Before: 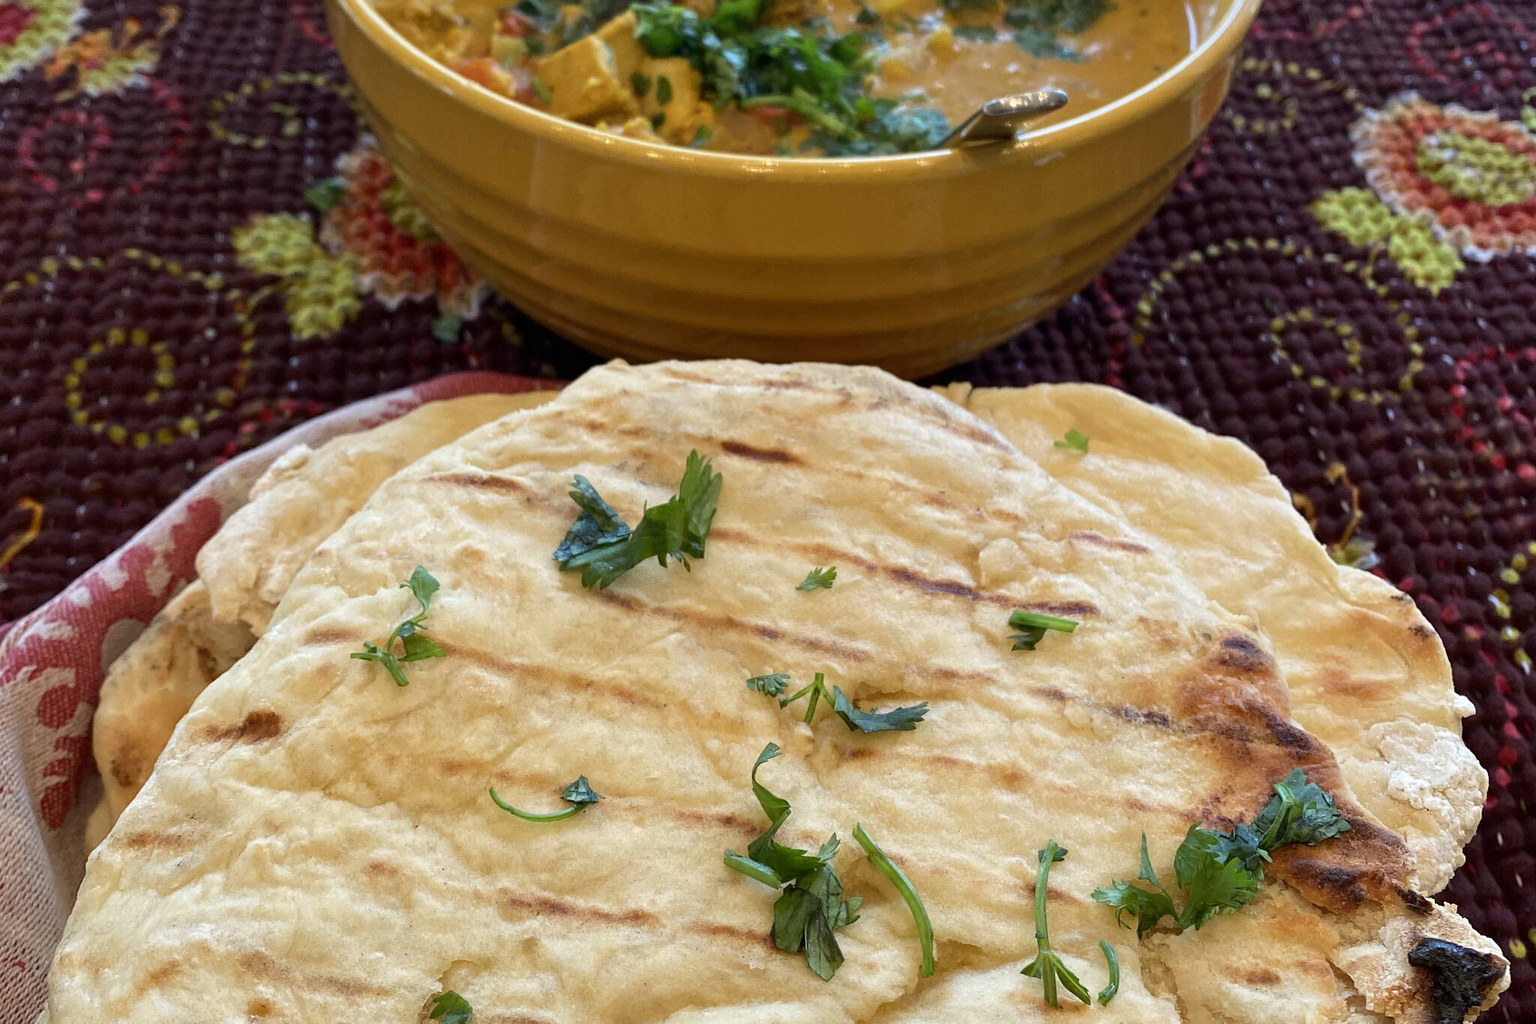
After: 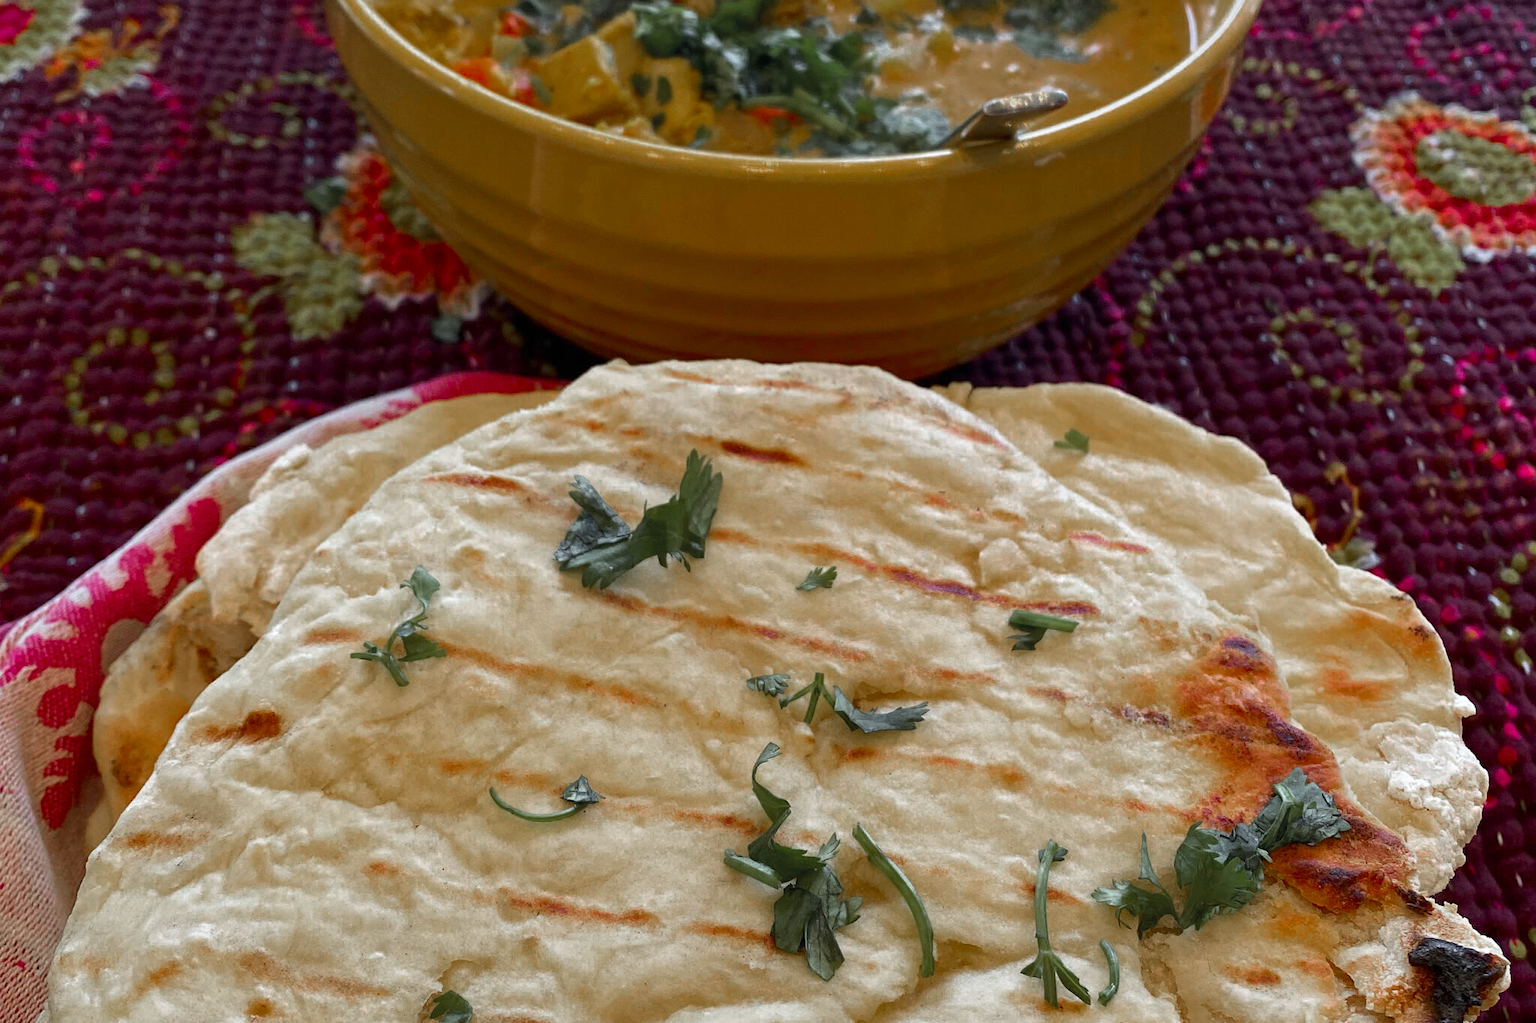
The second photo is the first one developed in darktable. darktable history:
color zones: curves: ch0 [(0, 0.48) (0.209, 0.398) (0.305, 0.332) (0.429, 0.493) (0.571, 0.5) (0.714, 0.5) (0.857, 0.5) (1, 0.48)]; ch1 [(0, 0.736) (0.143, 0.625) (0.225, 0.371) (0.429, 0.256) (0.571, 0.241) (0.714, 0.213) (0.857, 0.48) (1, 0.736)]; ch2 [(0, 0.448) (0.143, 0.498) (0.286, 0.5) (0.429, 0.5) (0.571, 0.5) (0.714, 0.5) (0.857, 0.5) (1, 0.448)], mix 25.24%
